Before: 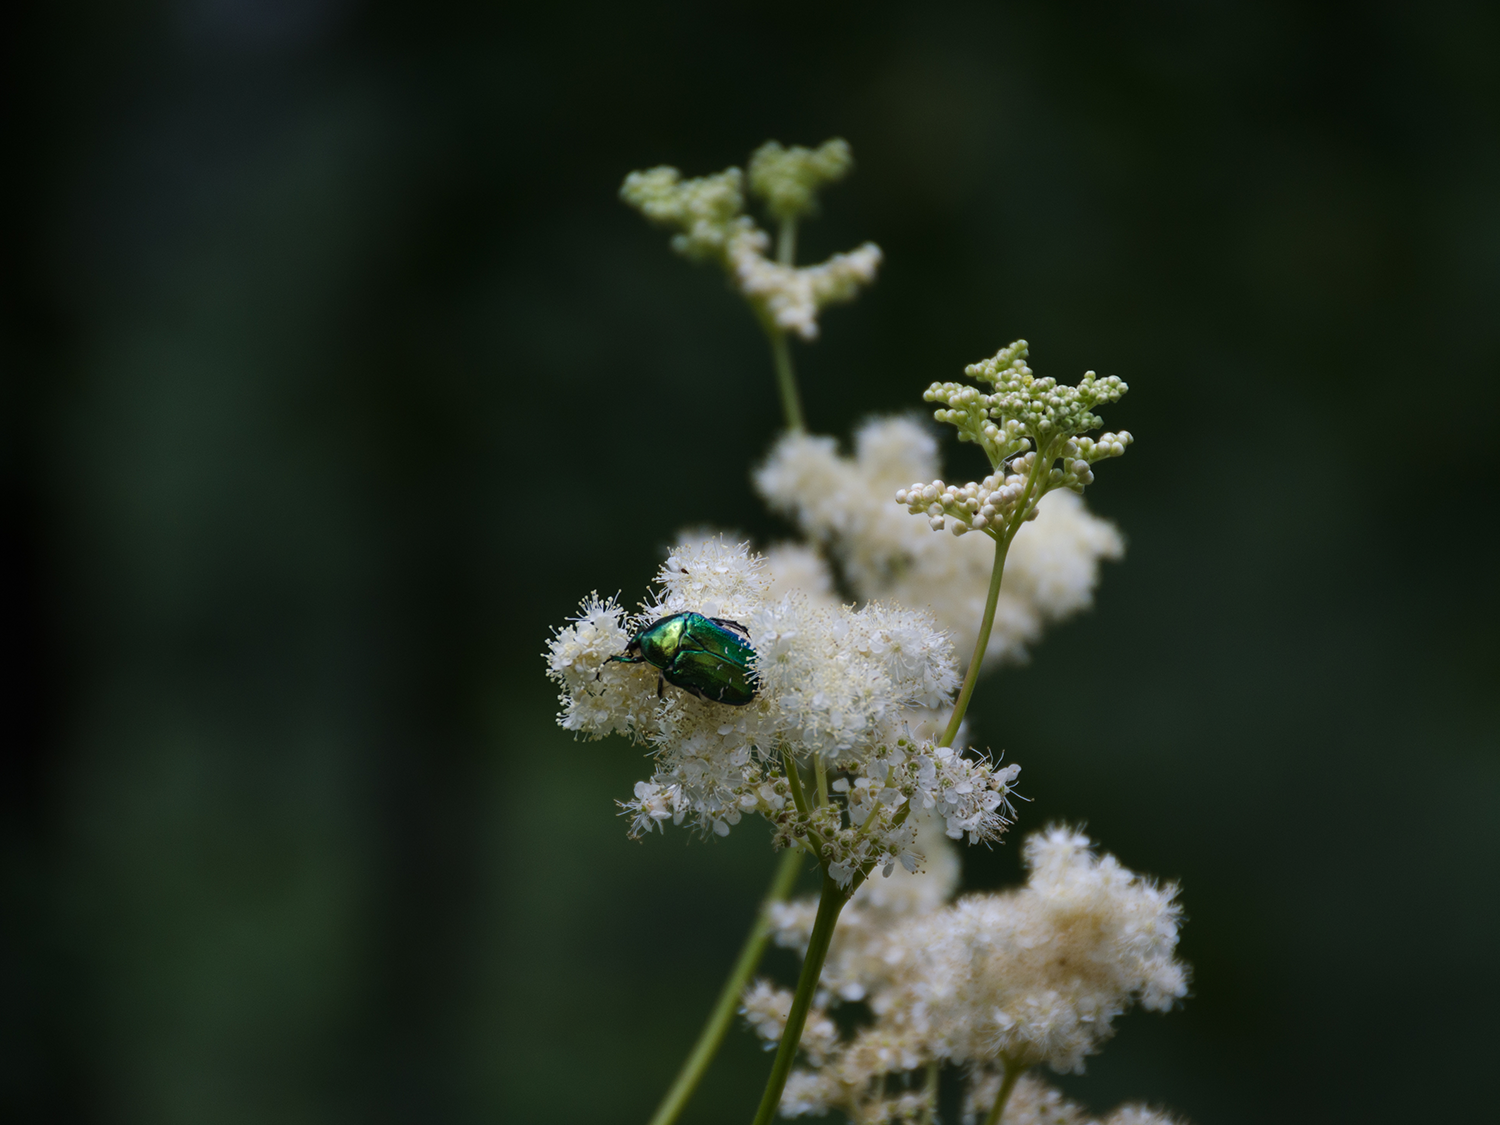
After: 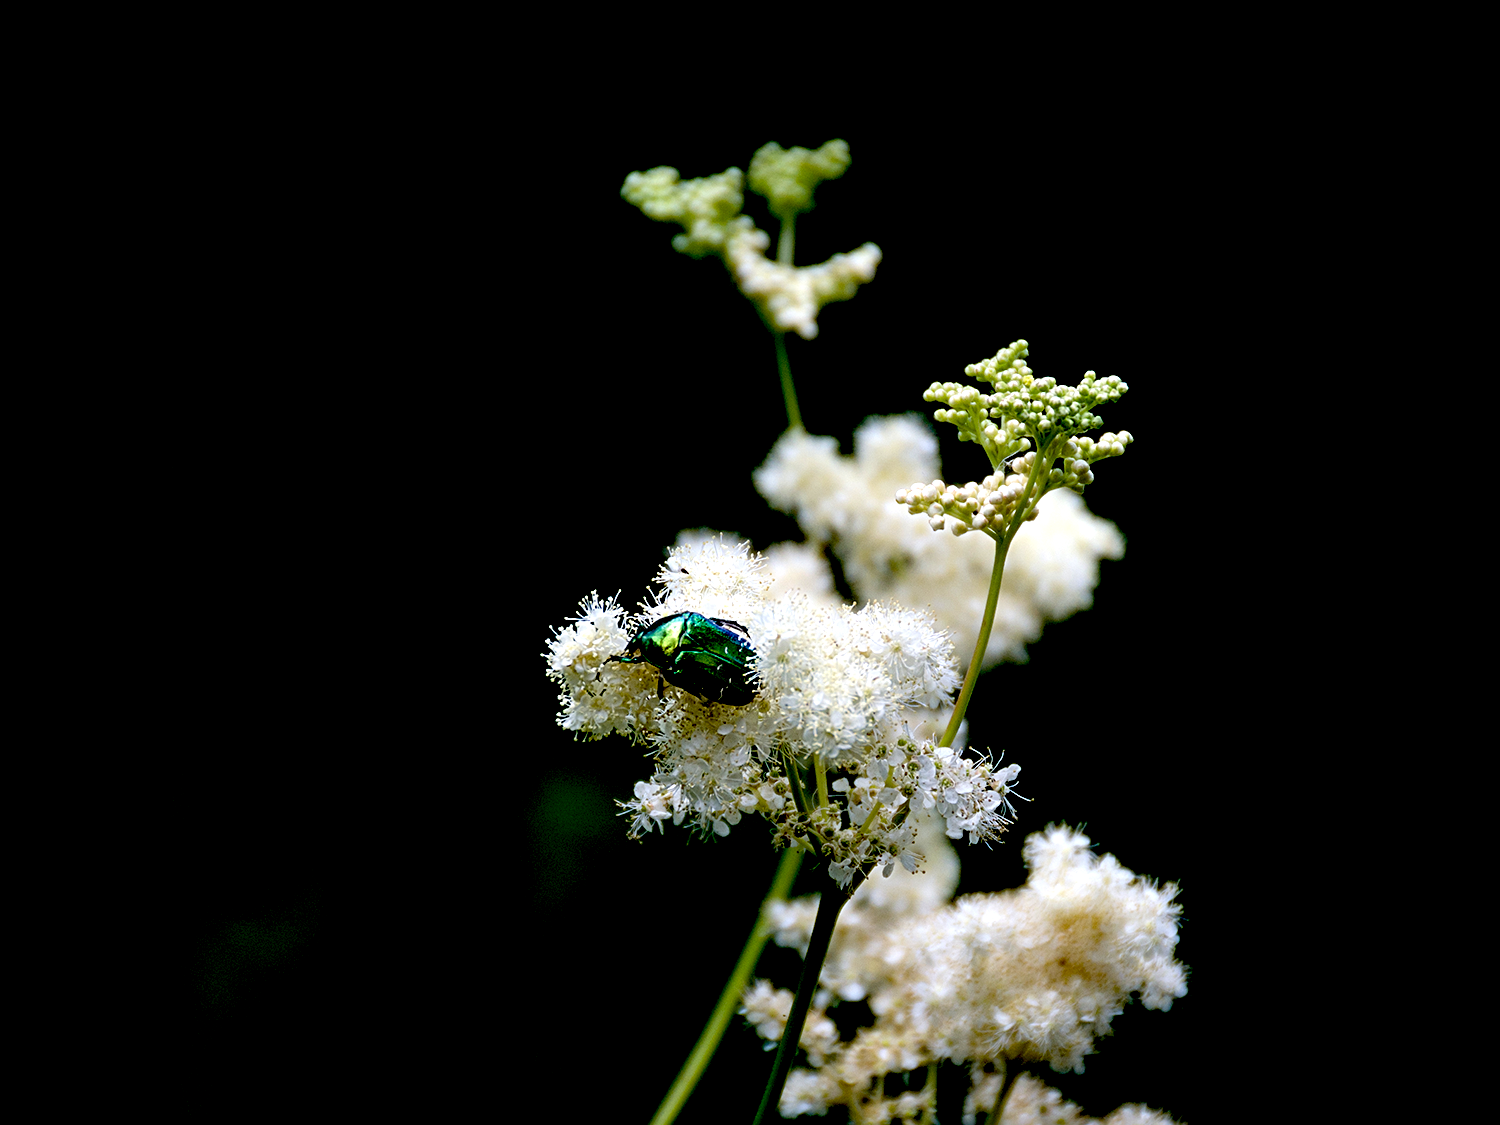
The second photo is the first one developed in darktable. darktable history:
sharpen: radius 2.167, amount 0.381, threshold 0
exposure: black level correction 0.035, exposure 0.9 EV, compensate highlight preservation false
